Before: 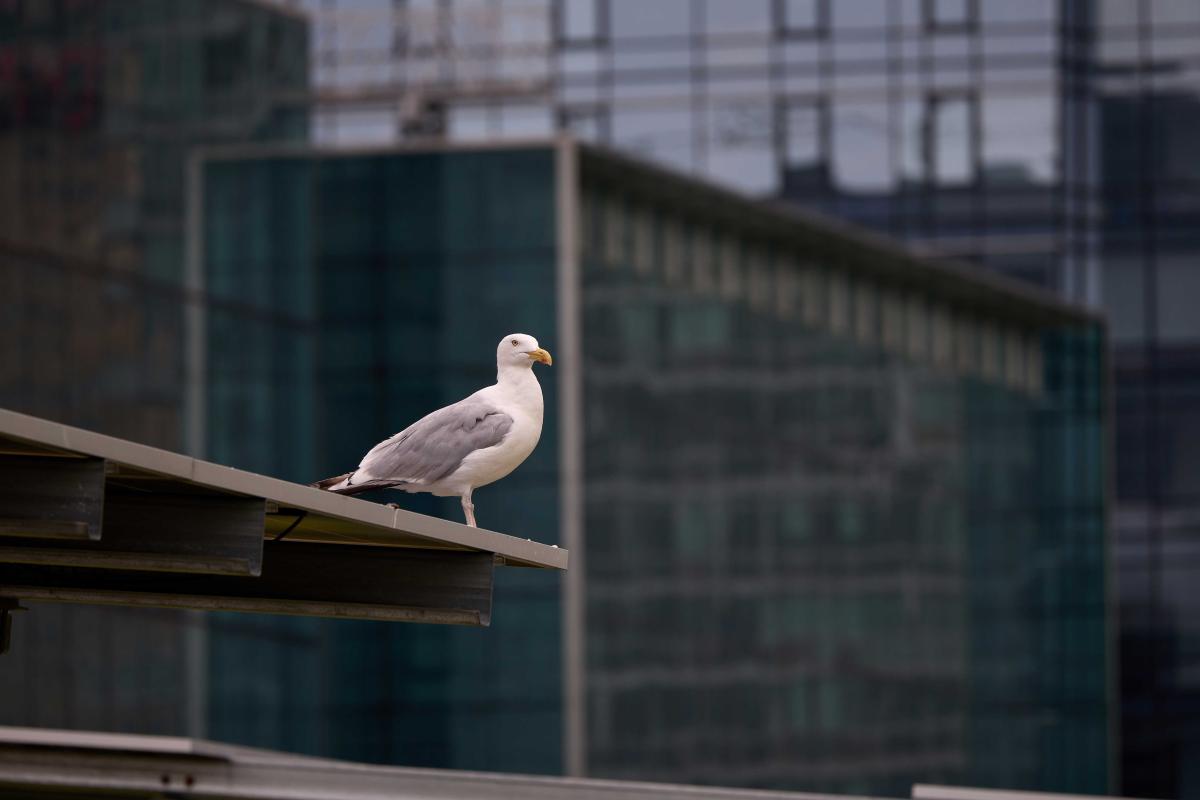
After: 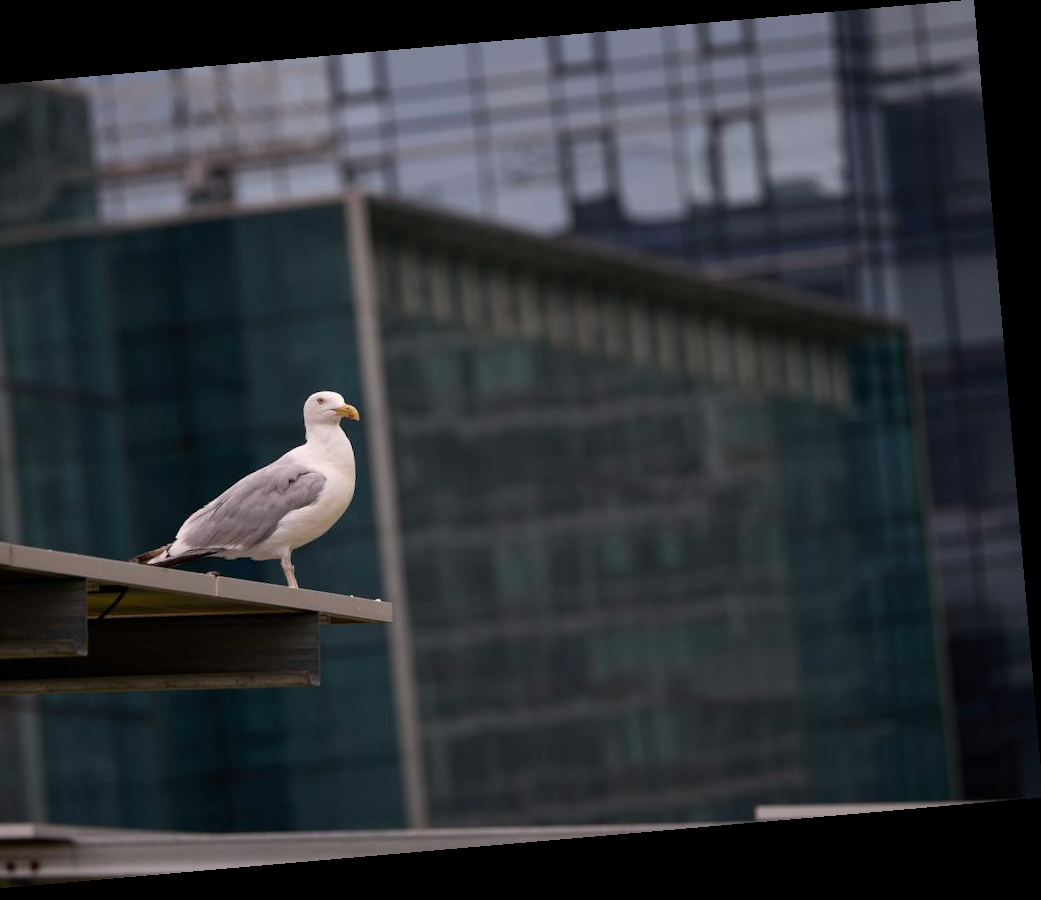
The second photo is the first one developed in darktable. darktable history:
crop: left 17.582%, bottom 0.031%
rotate and perspective: rotation -4.98°, automatic cropping off
